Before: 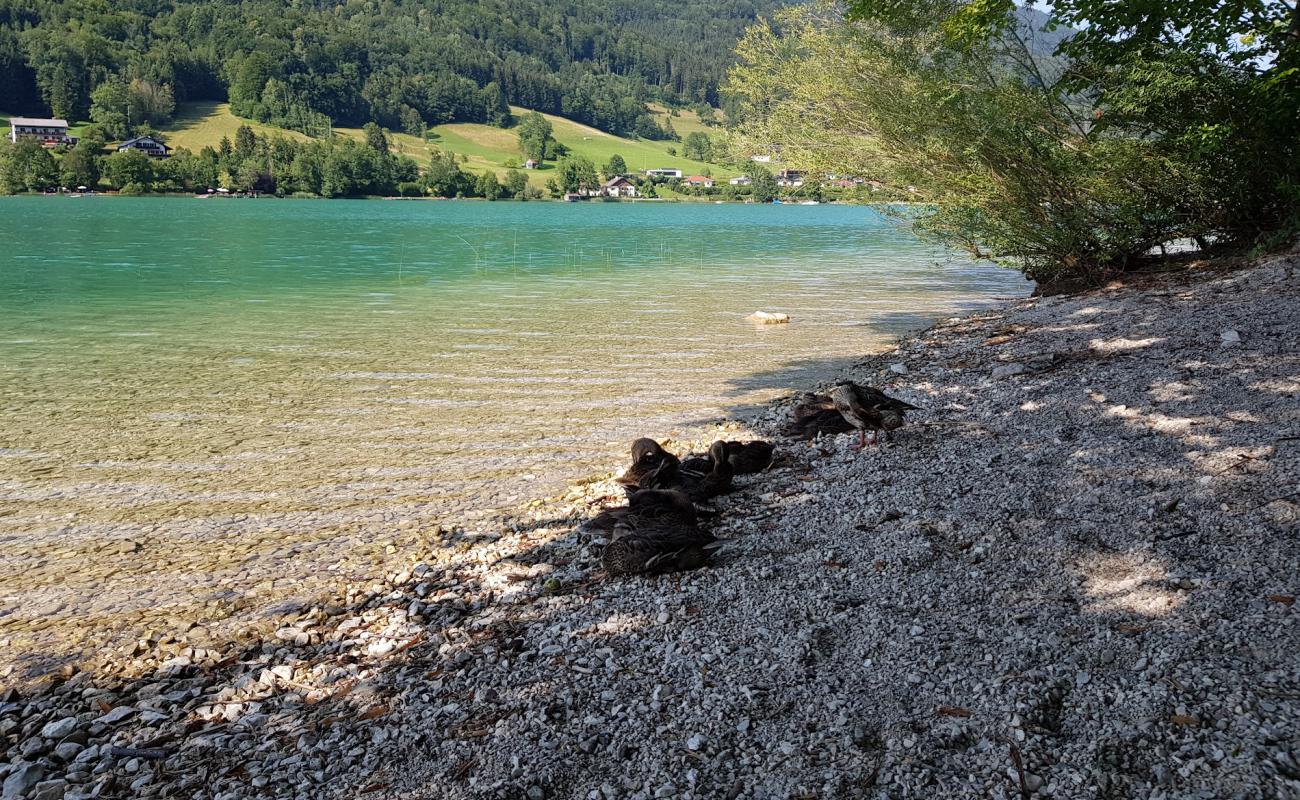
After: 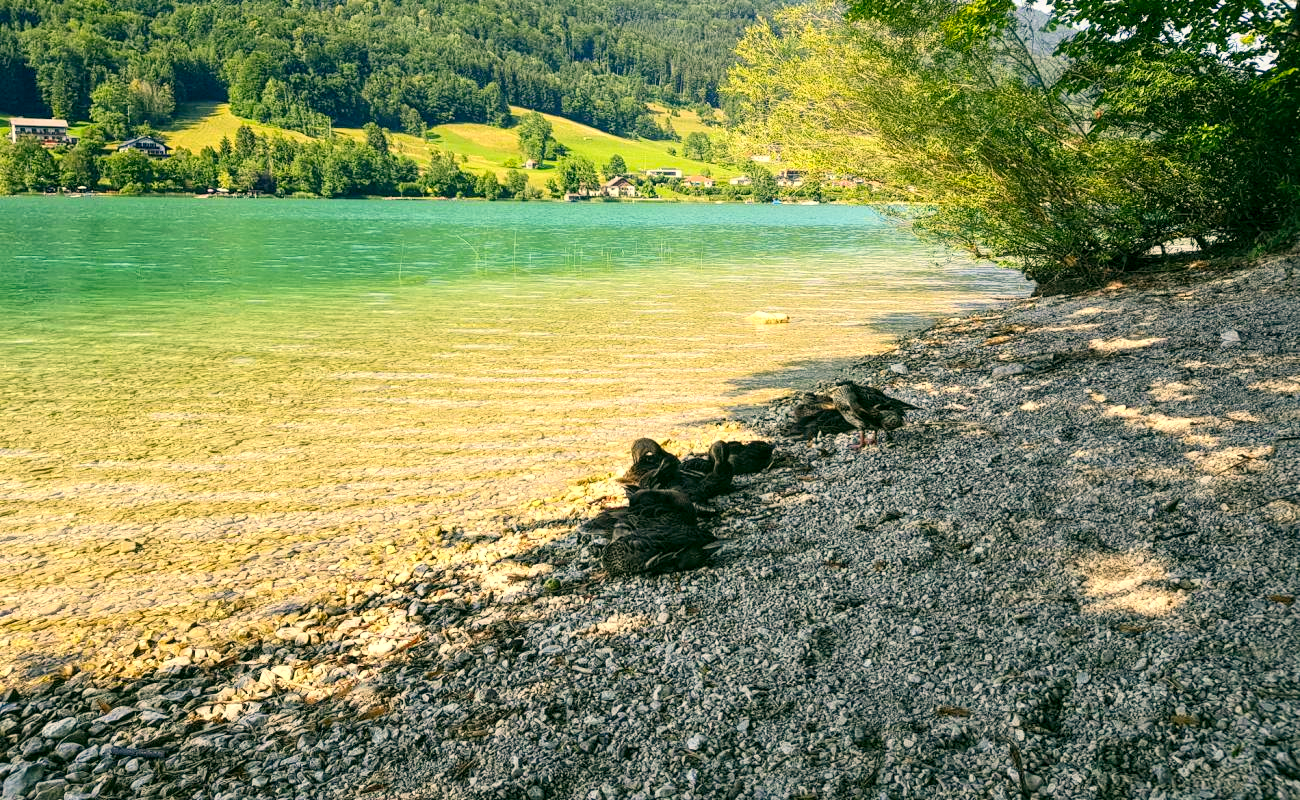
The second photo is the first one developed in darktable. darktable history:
local contrast: highlights 96%, shadows 85%, detail 160%, midtone range 0.2
color correction: highlights a* 5.24, highlights b* 24, shadows a* -15.92, shadows b* 3.97
contrast brightness saturation: contrast 0.24, brightness 0.261, saturation 0.394
